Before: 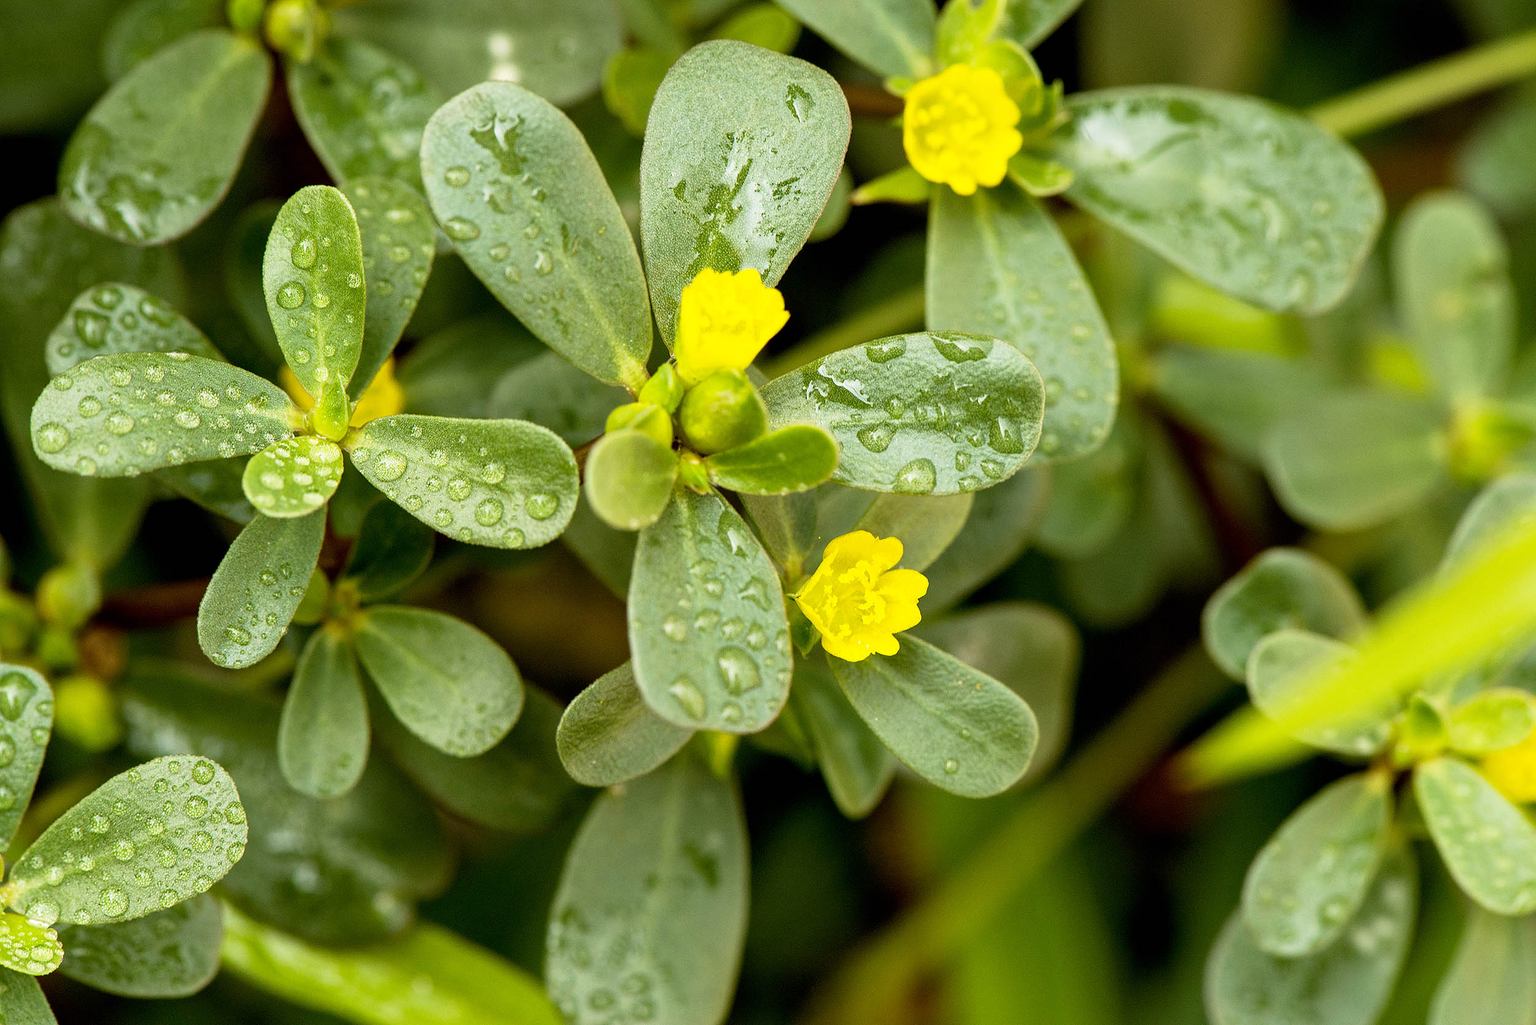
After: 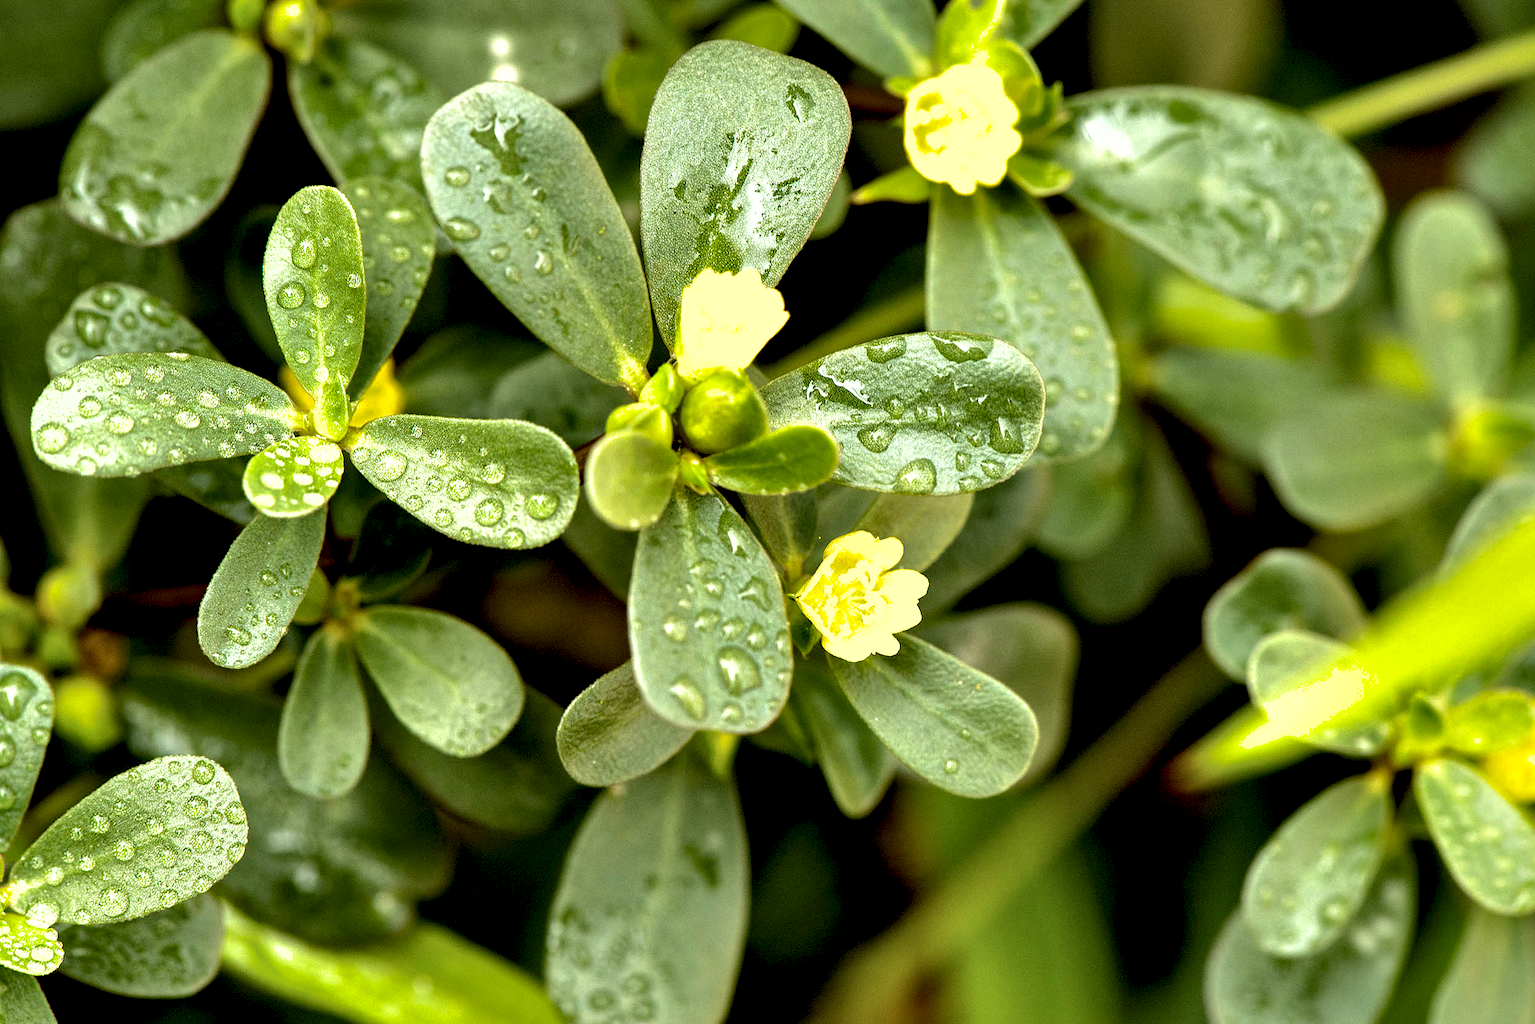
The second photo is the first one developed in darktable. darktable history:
color zones: curves: ch1 [(0, 0.513) (0.143, 0.524) (0.286, 0.511) (0.429, 0.506) (0.571, 0.503) (0.714, 0.503) (0.857, 0.508) (1, 0.513)]
contrast equalizer: octaves 7, y [[0.609, 0.611, 0.615, 0.613, 0.607, 0.603], [0.504, 0.498, 0.496, 0.499, 0.506, 0.516], [0 ×6], [0 ×6], [0 ×6]]
shadows and highlights: shadows 29.88, highlights color adjustment 55.76%
